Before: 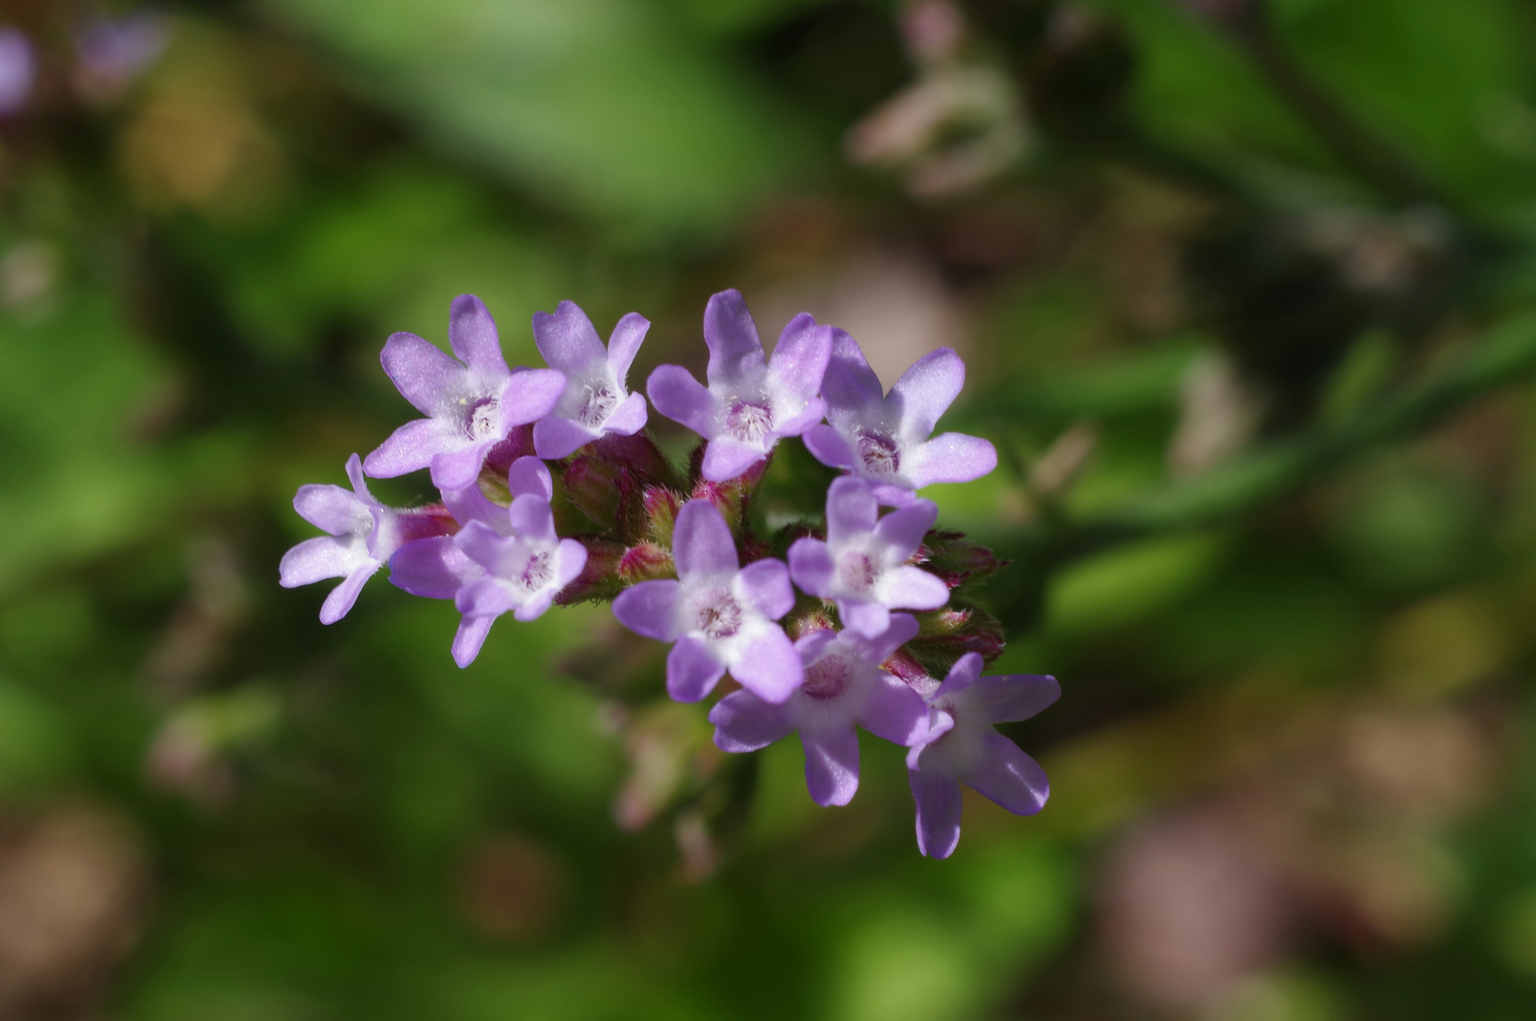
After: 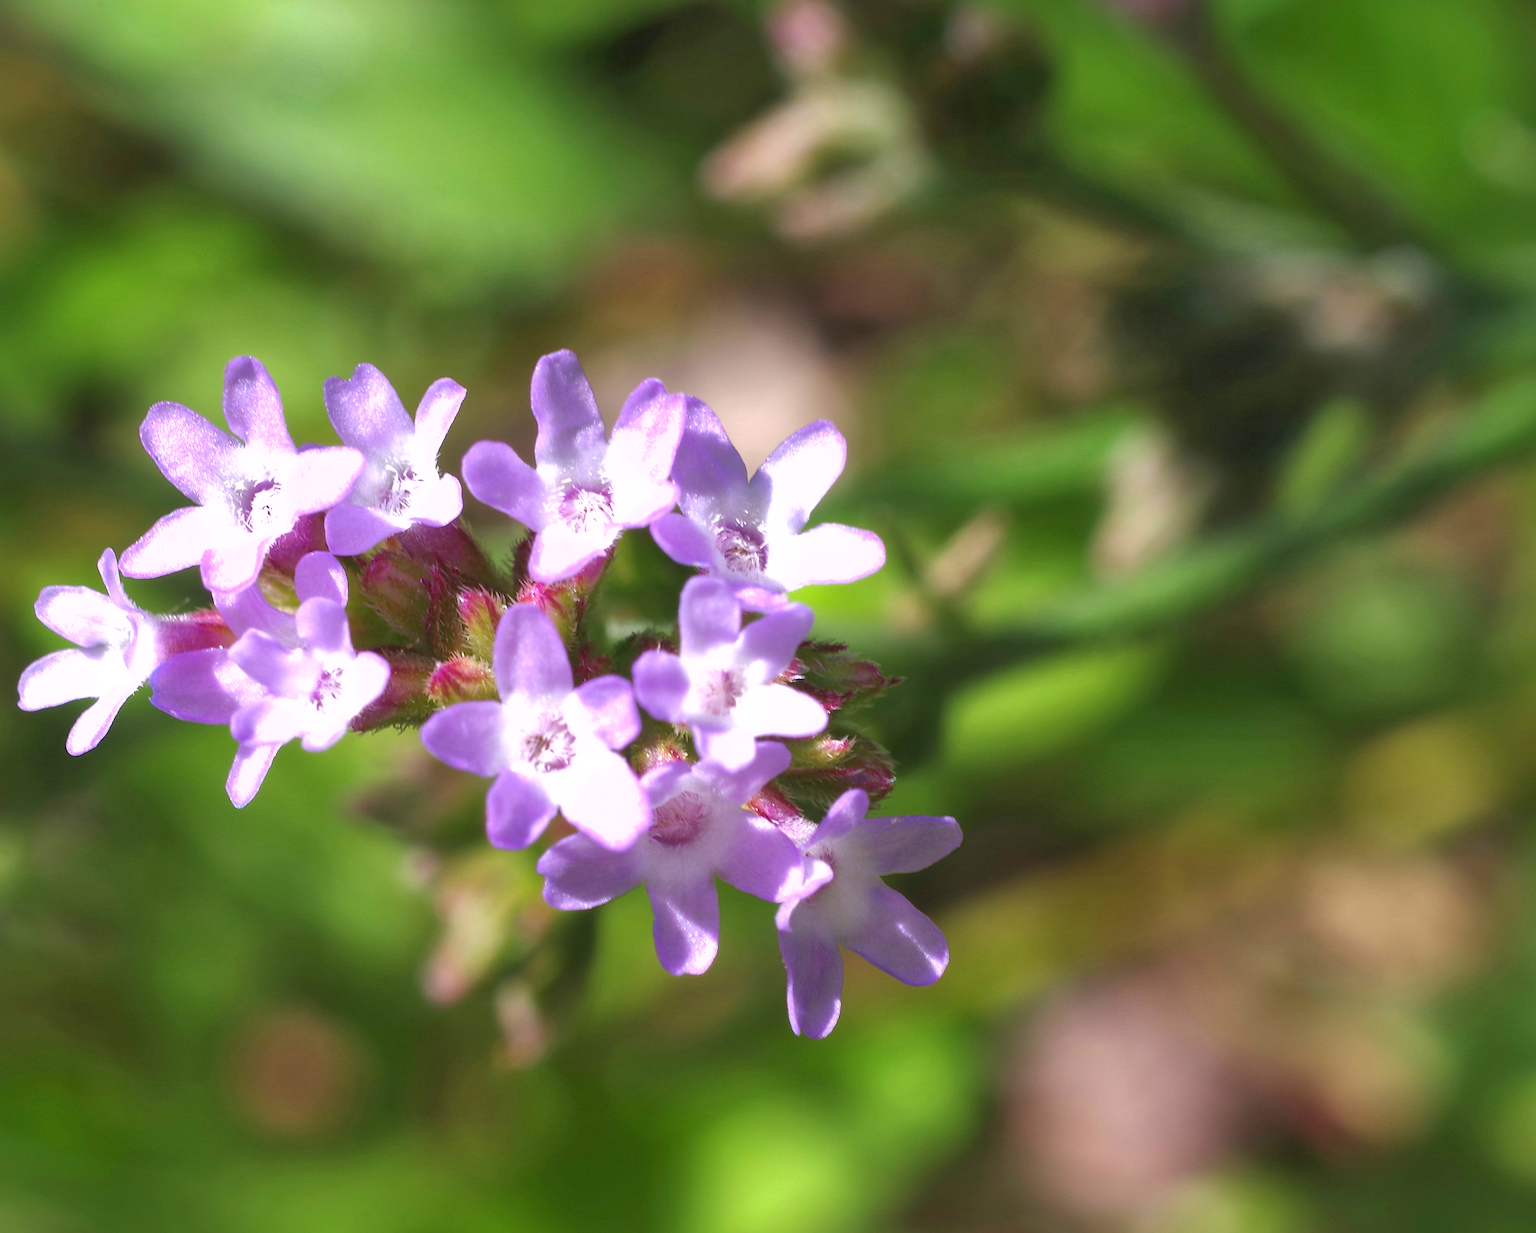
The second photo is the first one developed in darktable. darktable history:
sharpen: on, module defaults
exposure: black level correction 0, exposure 1.199 EV, compensate highlight preservation false
crop: left 17.26%, bottom 0.018%
shadows and highlights: on, module defaults
